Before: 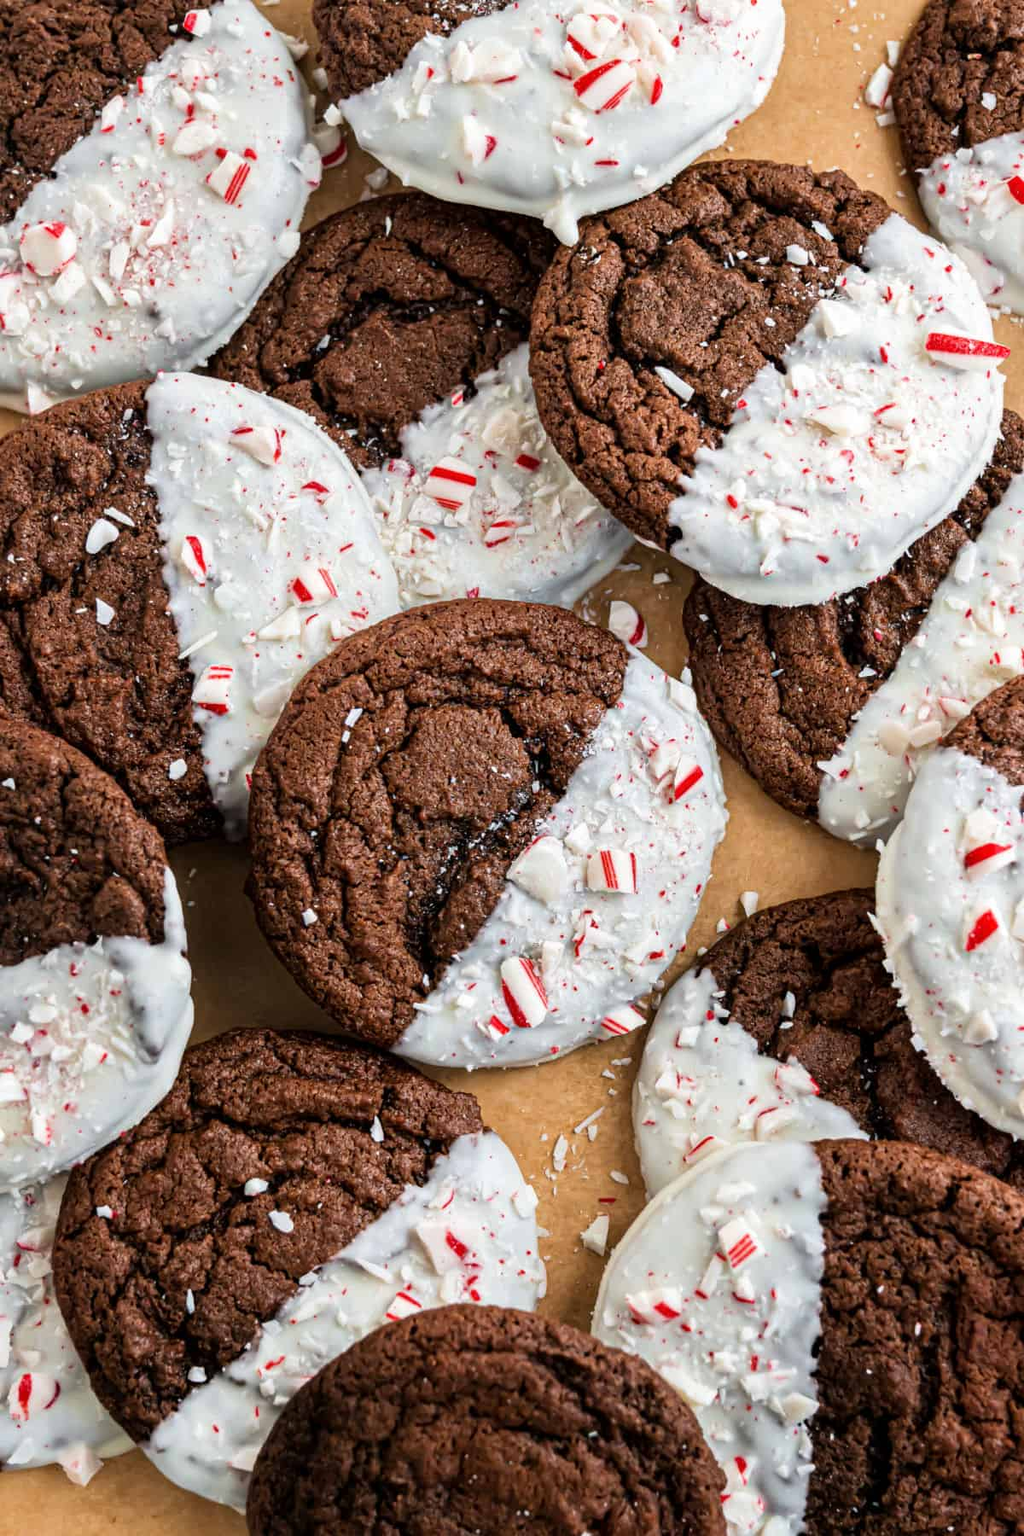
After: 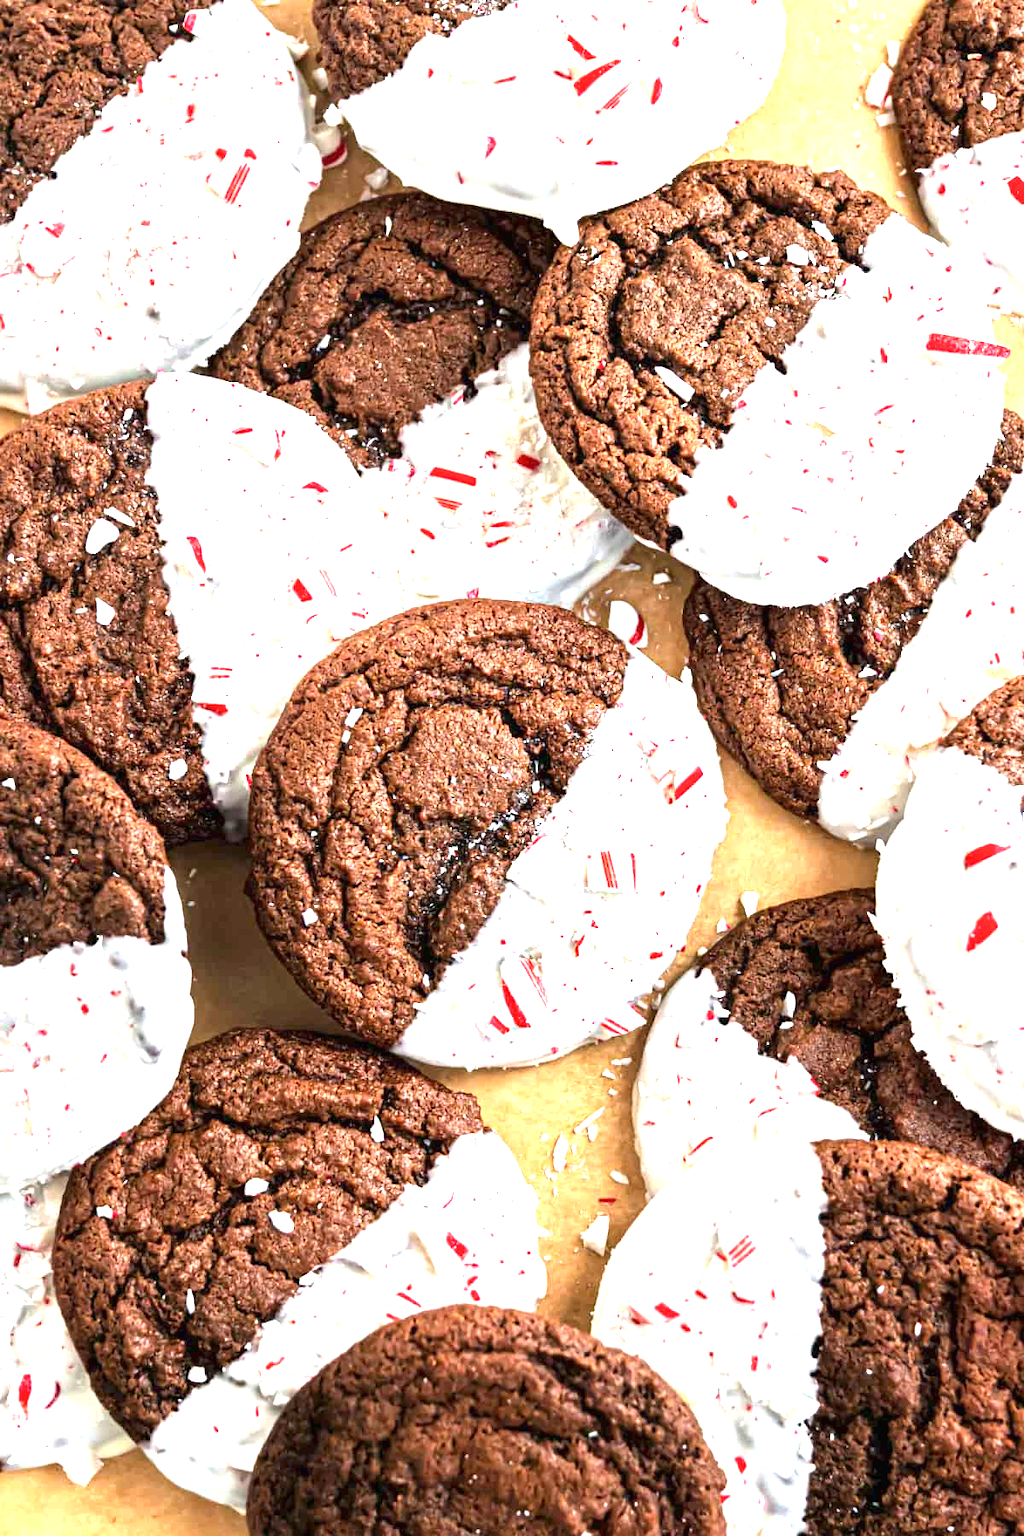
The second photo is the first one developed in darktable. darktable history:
color calibration: illuminant same as pipeline (D50), adaptation XYZ, x 0.345, y 0.357, temperature 5020.28 K
exposure: black level correction 0, exposure 1.704 EV, compensate exposure bias true, compensate highlight preservation false
tone equalizer: -7 EV 0.206 EV, -6 EV 0.129 EV, -5 EV 0.067 EV, -4 EV 0.063 EV, -2 EV -0.025 EV, -1 EV -0.036 EV, +0 EV -0.053 EV
